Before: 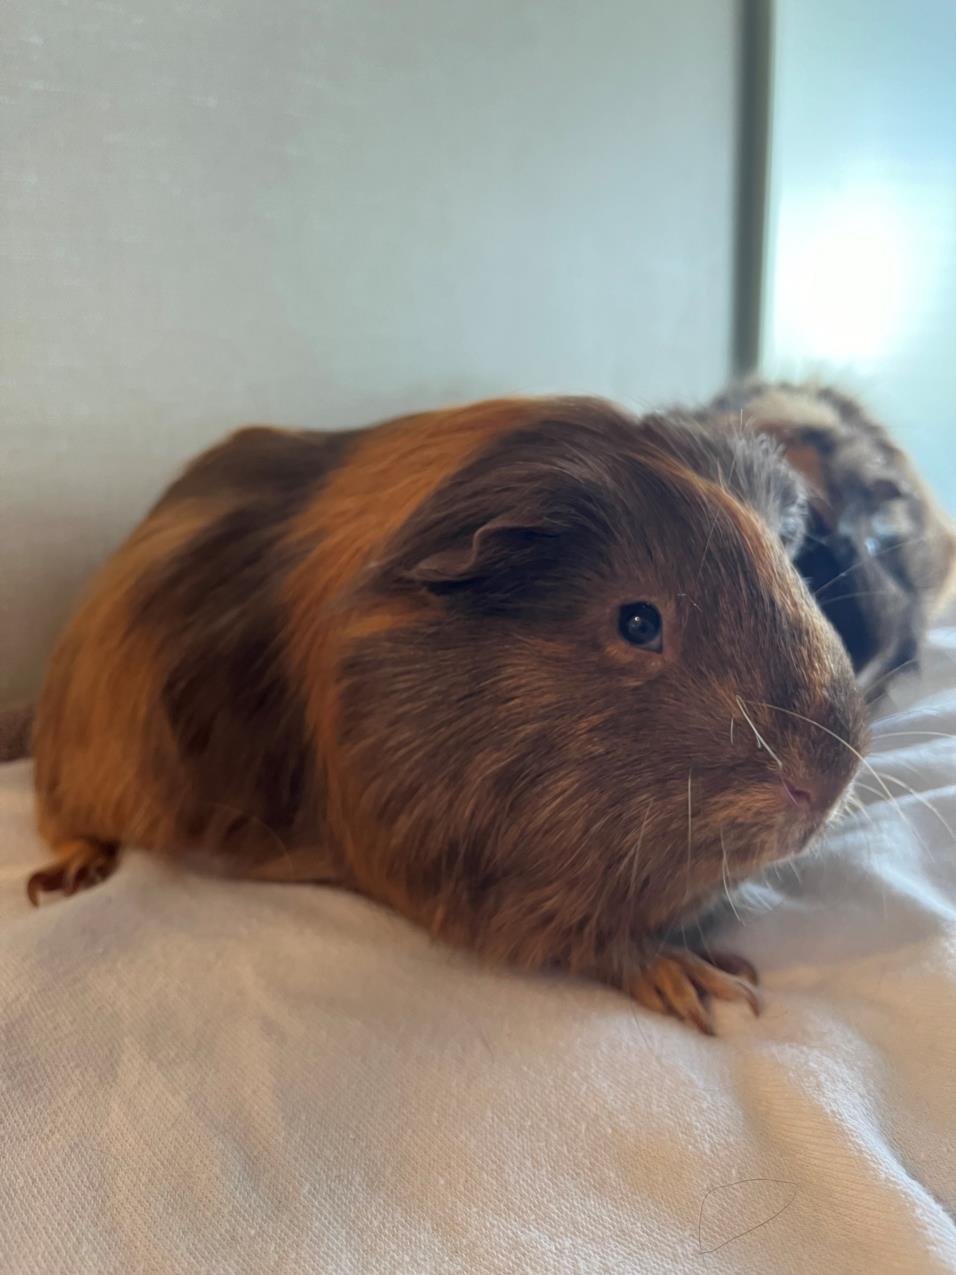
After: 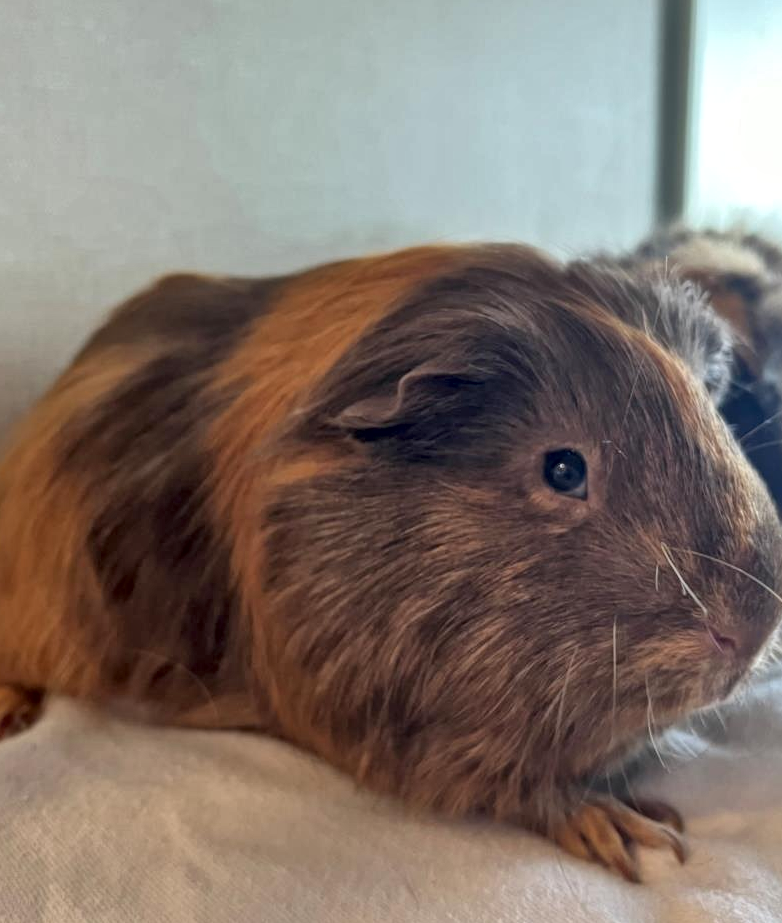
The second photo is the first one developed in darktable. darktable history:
crop: left 7.932%, top 12.078%, right 10.242%, bottom 15.455%
local contrast: mode bilateral grid, contrast 20, coarseness 19, detail 163%, midtone range 0.2
shadows and highlights: shadows 43.2, highlights 7.64
